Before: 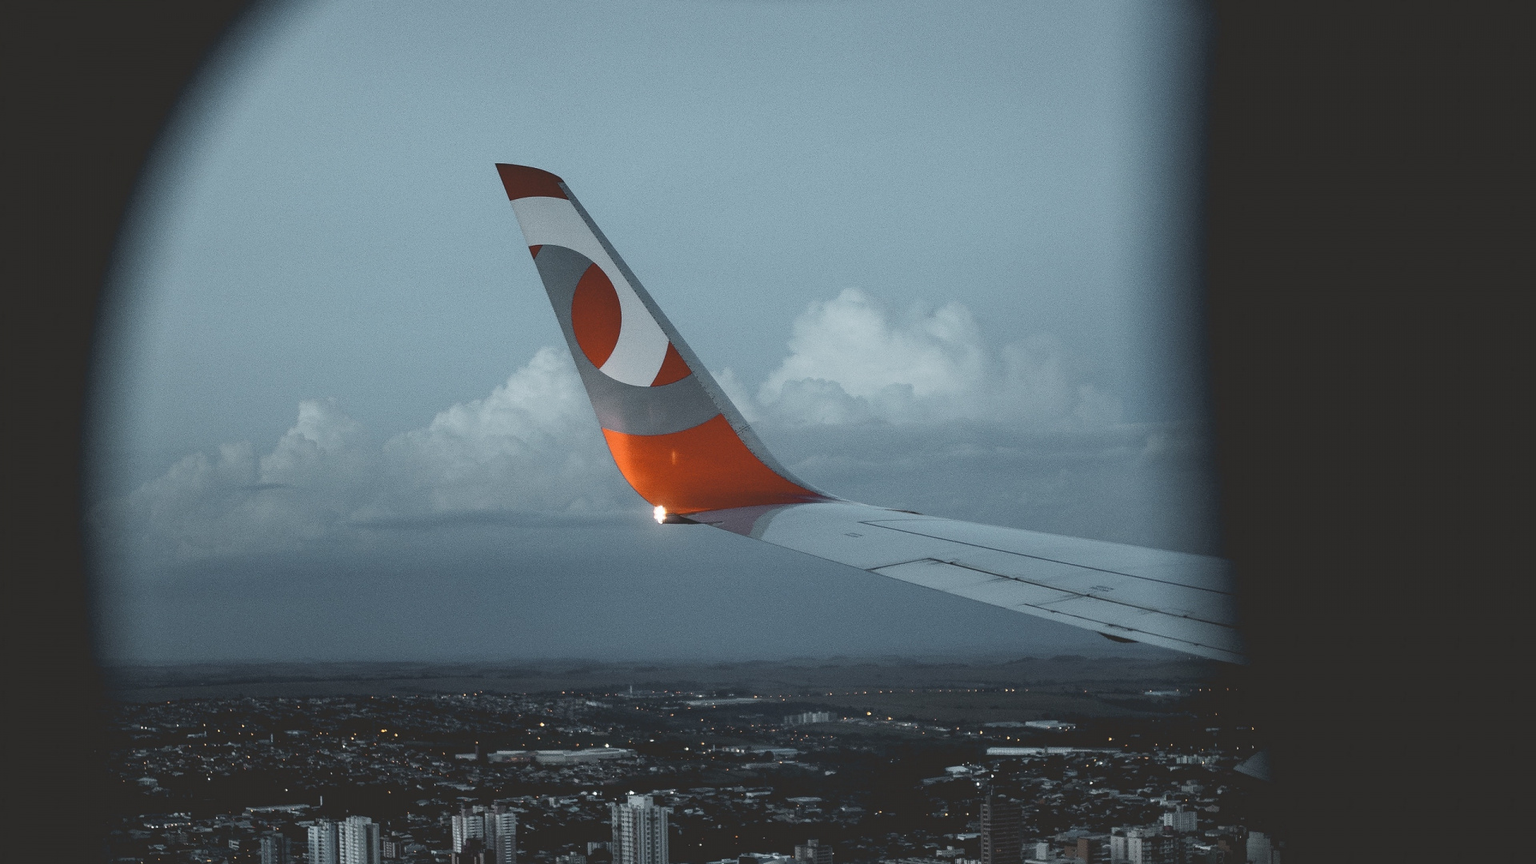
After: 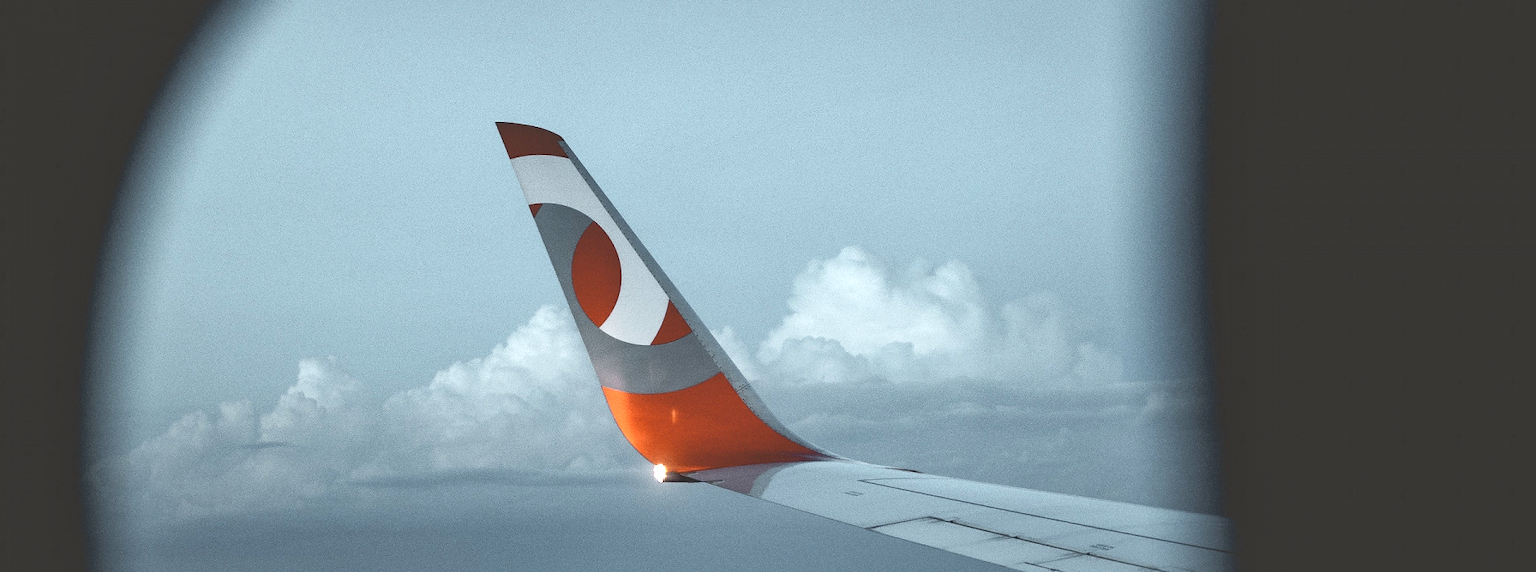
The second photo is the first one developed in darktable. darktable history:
exposure: exposure 0.699 EV, compensate highlight preservation false
local contrast: mode bilateral grid, contrast 21, coarseness 51, detail 129%, midtone range 0.2
crop and rotate: top 4.875%, bottom 28.869%
